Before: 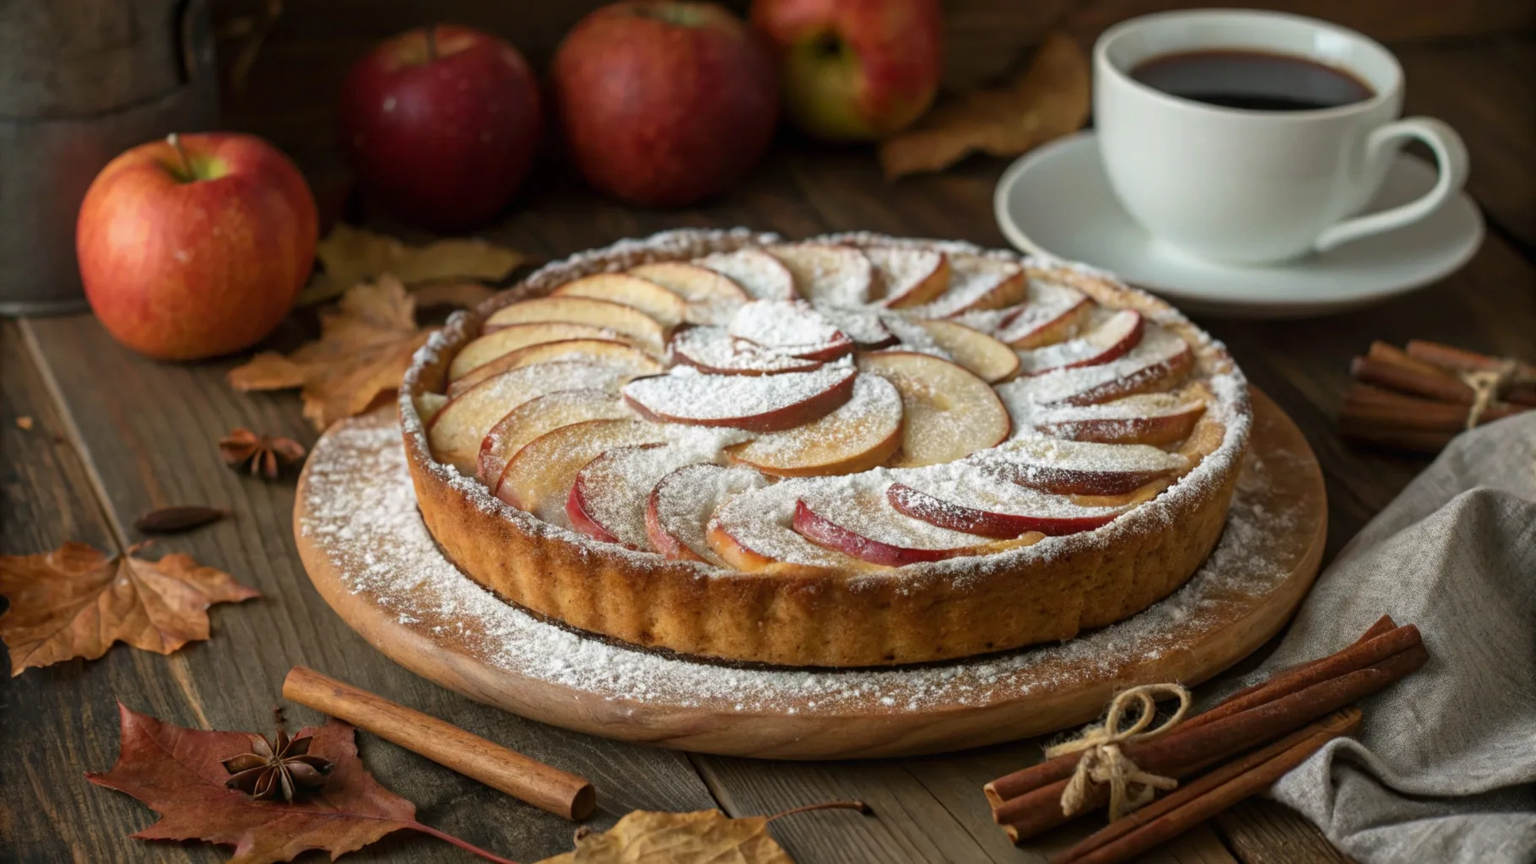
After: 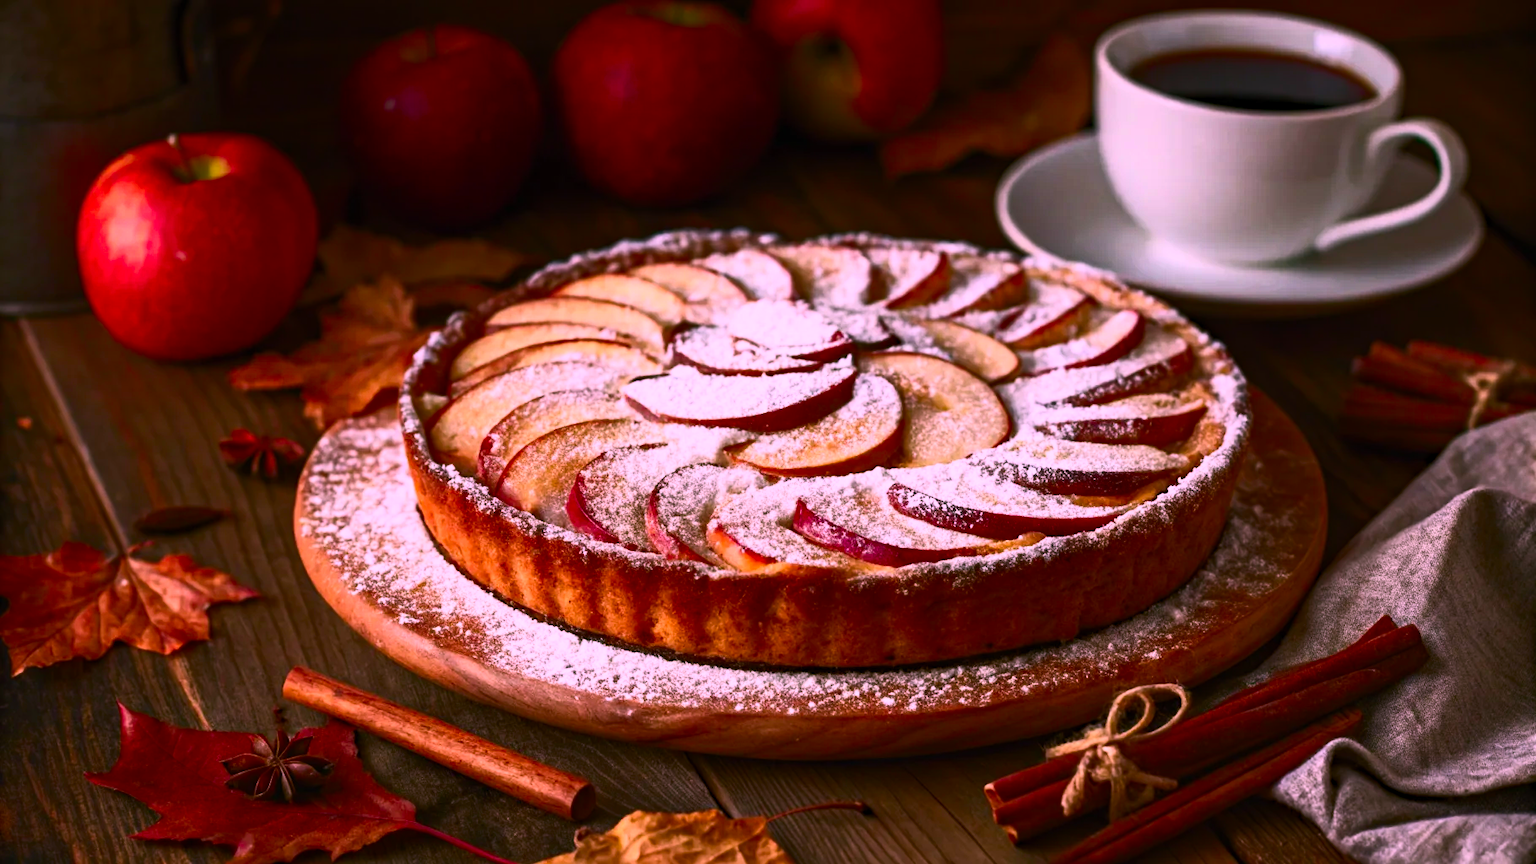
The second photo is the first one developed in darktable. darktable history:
graduated density: on, module defaults
color correction: highlights a* 19.5, highlights b* -11.53, saturation 1.69
exposure: exposure -0.582 EV, compensate highlight preservation false
haze removal: on, module defaults
contrast brightness saturation: contrast 0.62, brightness 0.34, saturation 0.14
